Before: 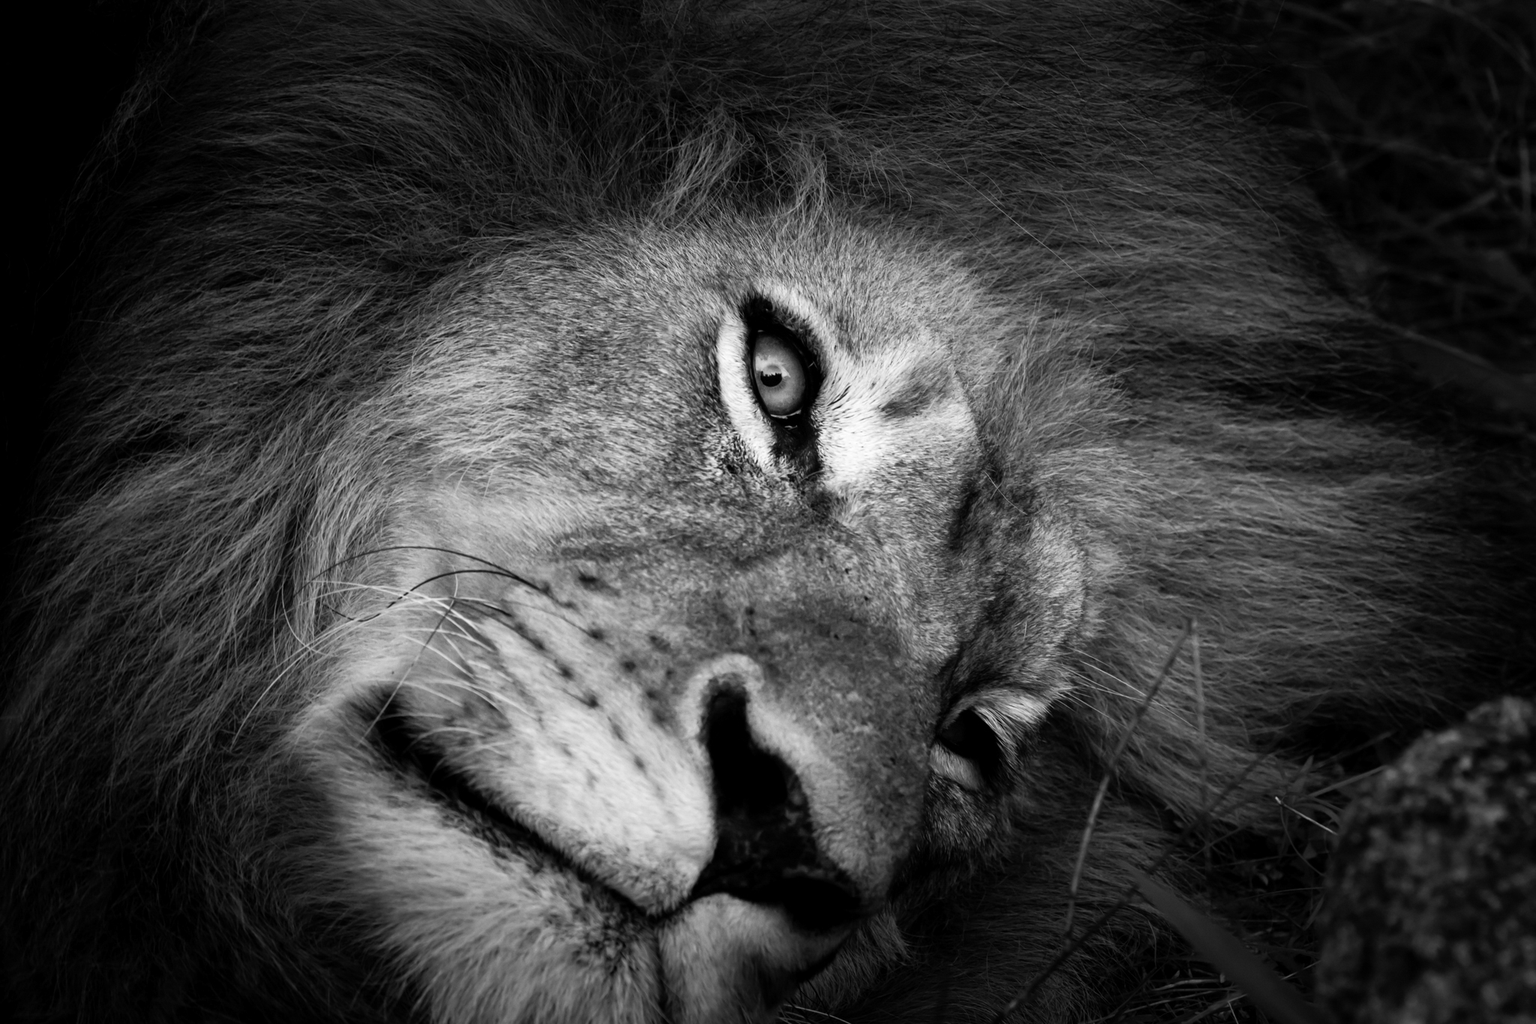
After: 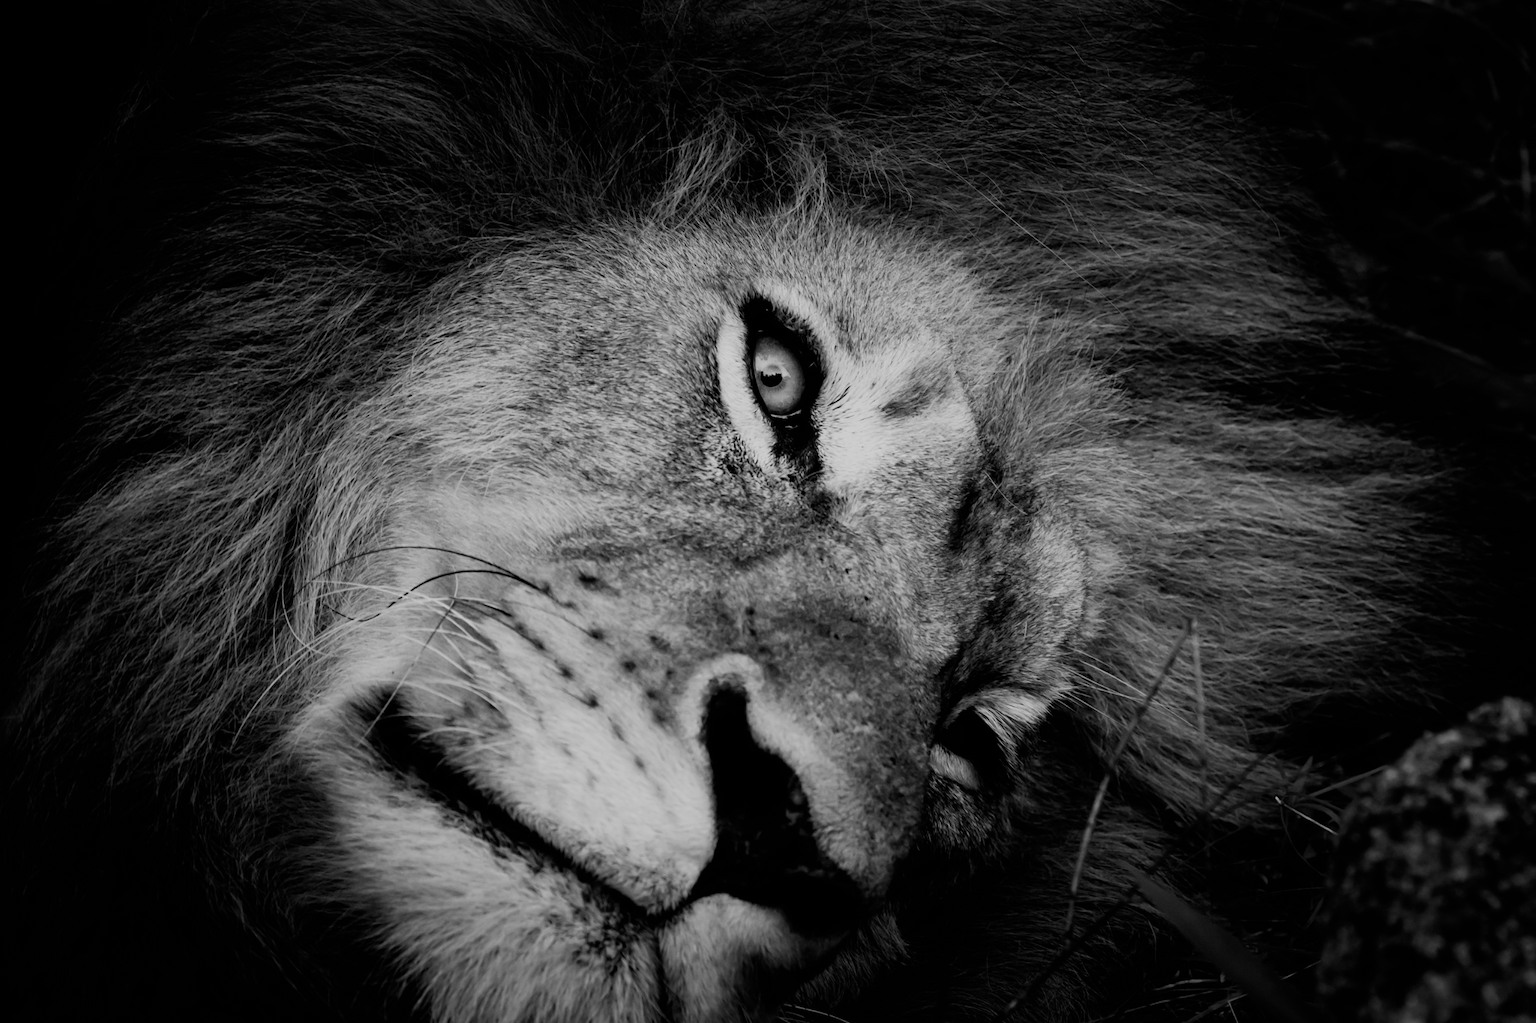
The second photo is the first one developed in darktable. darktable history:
filmic rgb: black relative exposure -7.17 EV, white relative exposure 5.38 EV, threshold 2.95 EV, hardness 3.02, iterations of high-quality reconstruction 0, enable highlight reconstruction true
